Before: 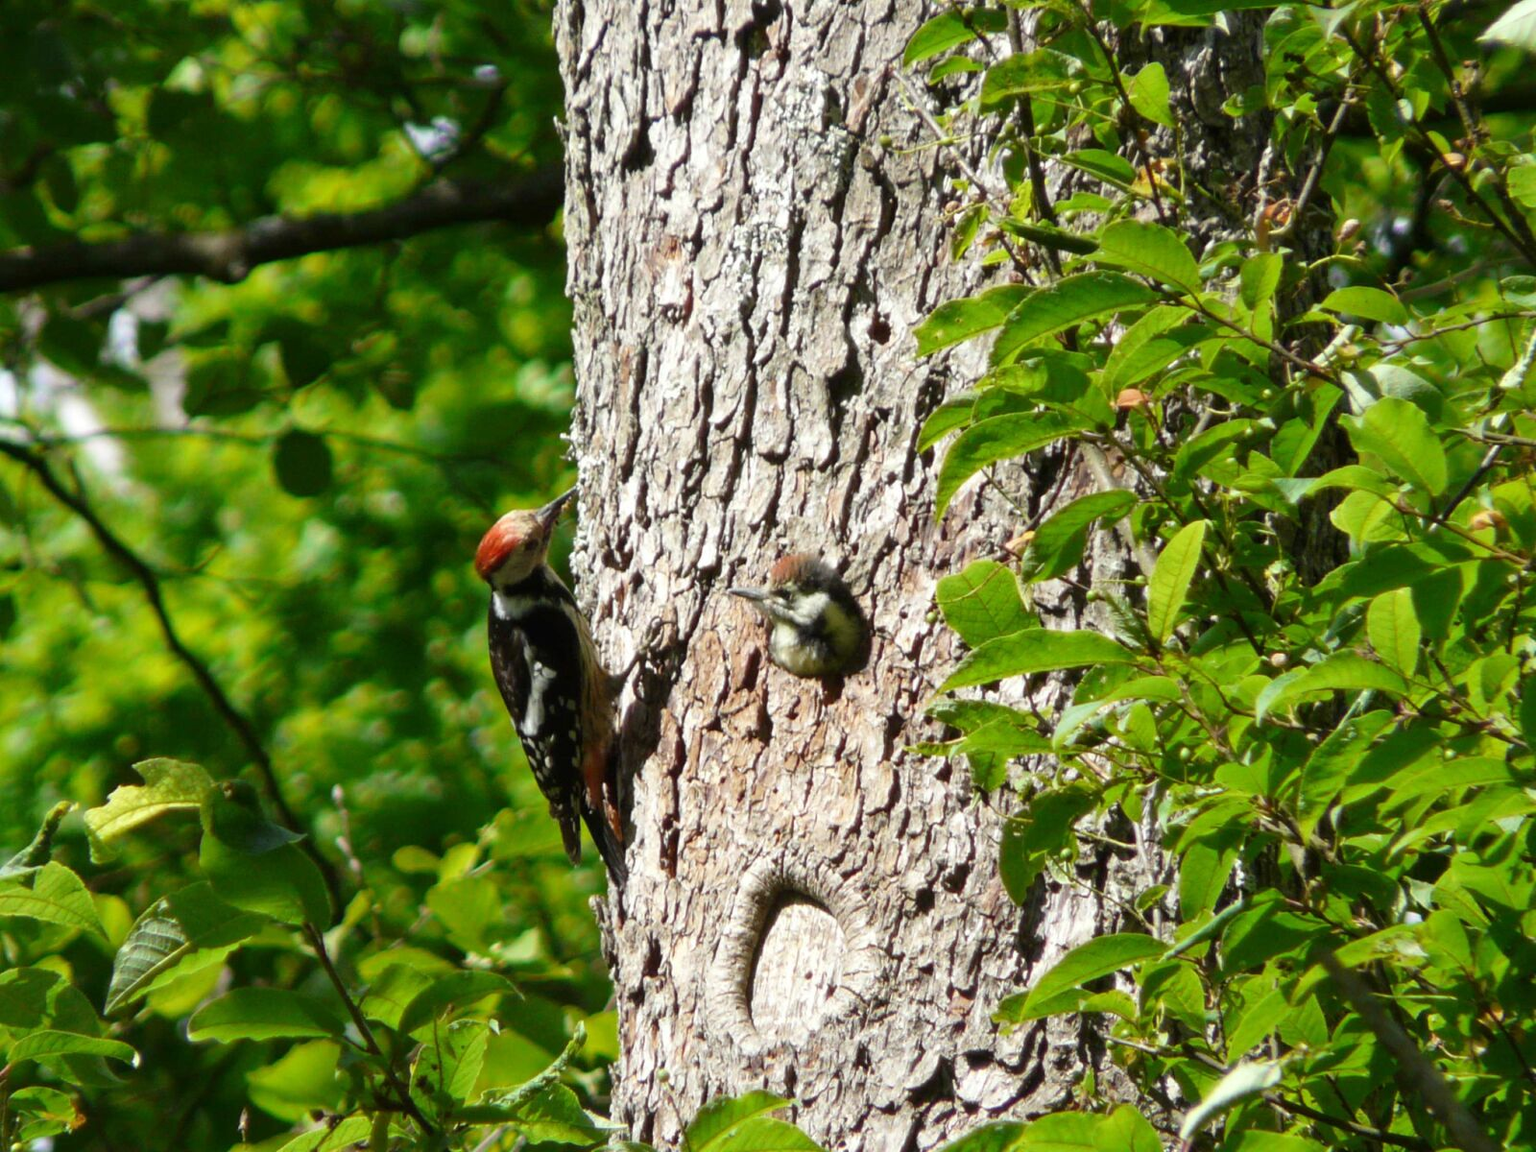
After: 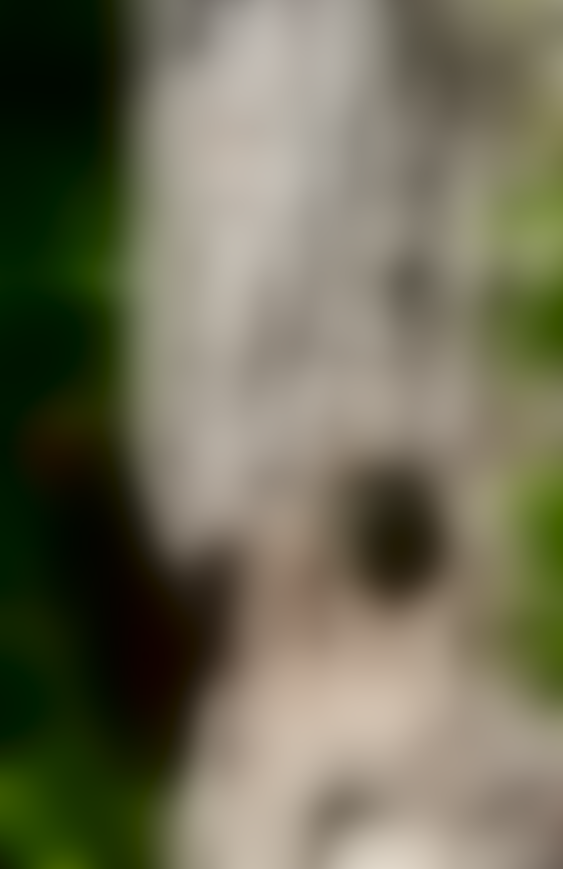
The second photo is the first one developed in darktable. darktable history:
lowpass: radius 31.92, contrast 1.72, brightness -0.98, saturation 0.94
crop and rotate: left 29.476%, top 10.214%, right 35.32%, bottom 17.333%
